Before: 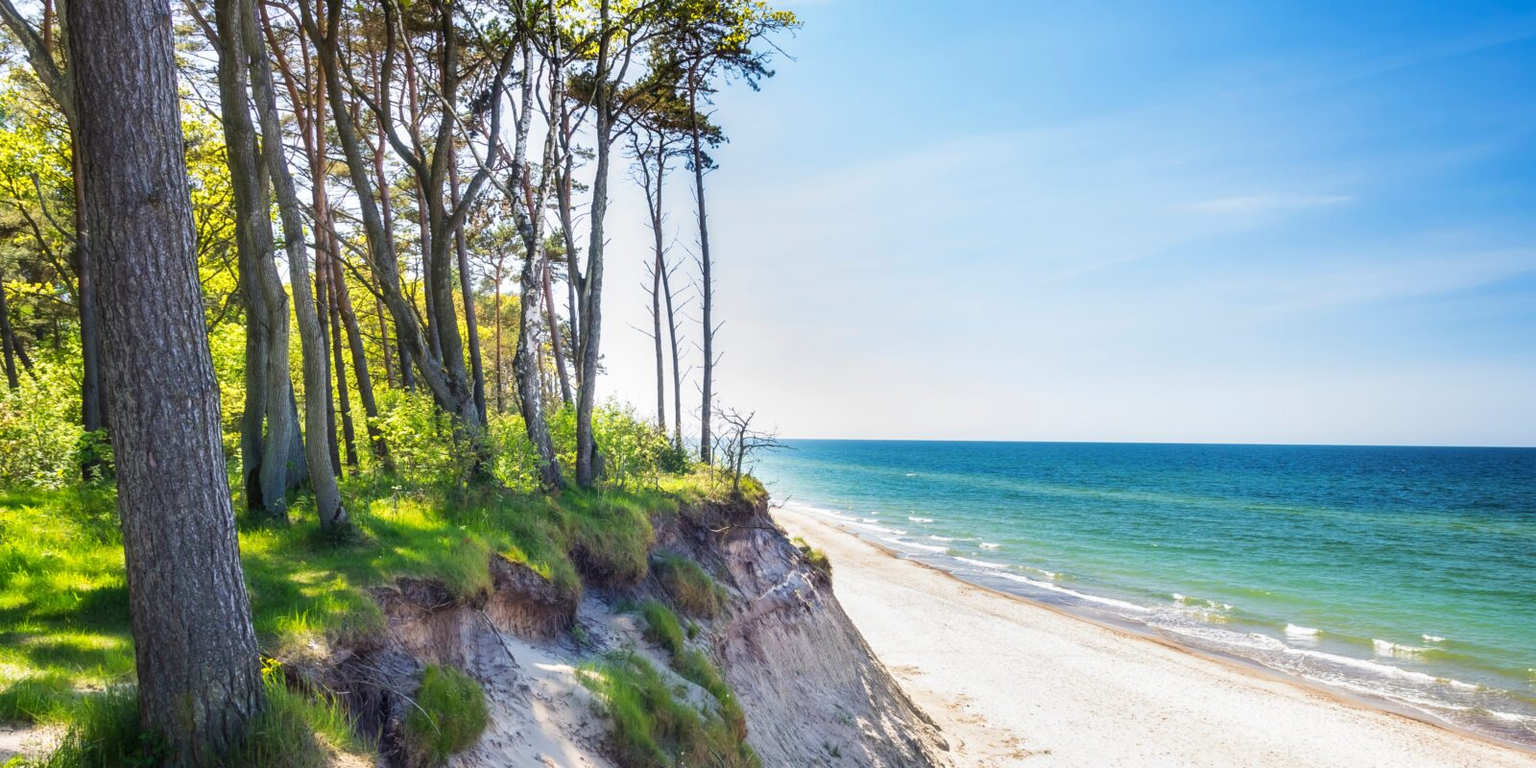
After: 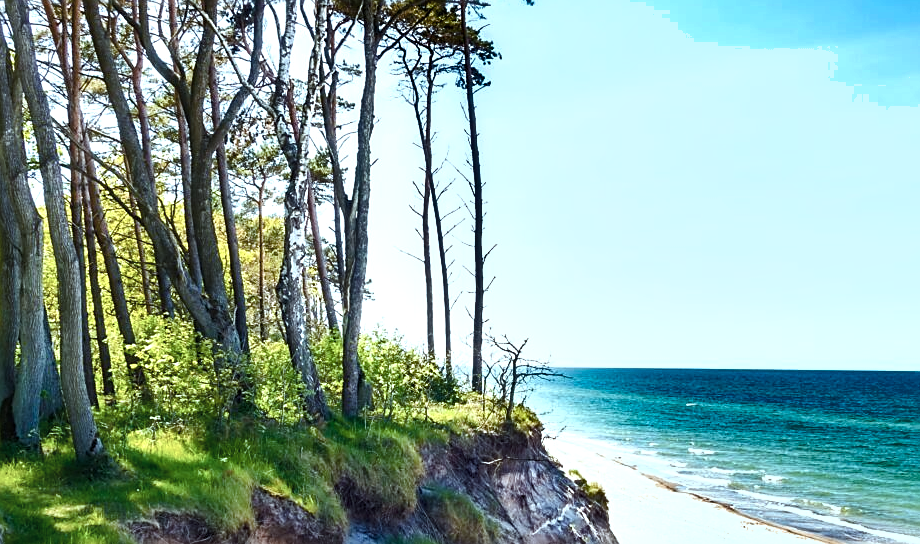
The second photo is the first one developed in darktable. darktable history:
color zones: curves: ch0 [(0, 0.444) (0.143, 0.442) (0.286, 0.441) (0.429, 0.441) (0.571, 0.441) (0.714, 0.441) (0.857, 0.442) (1, 0.444)]
tone equalizer: -8 EV -0.788 EV, -7 EV -0.675 EV, -6 EV -0.588 EV, -5 EV -0.386 EV, -3 EV 0.387 EV, -2 EV 0.6 EV, -1 EV 0.693 EV, +0 EV 0.768 EV, edges refinement/feathering 500, mask exposure compensation -1.57 EV, preserve details no
sharpen: on, module defaults
shadows and highlights: shadows 58.2, soften with gaussian
color correction: highlights a* -12.33, highlights b* -17.67, saturation 0.708
exposure: exposure -0.023 EV, compensate highlight preservation false
crop: left 16.177%, top 11.292%, right 26.268%, bottom 20.596%
color balance rgb: highlights gain › chroma 3.023%, highlights gain › hue 76.16°, linear chroma grading › global chroma 14.752%, perceptual saturation grading › global saturation 43.732%, perceptual saturation grading › highlights -50.566%, perceptual saturation grading › shadows 30.366%, global vibrance 11.209%
